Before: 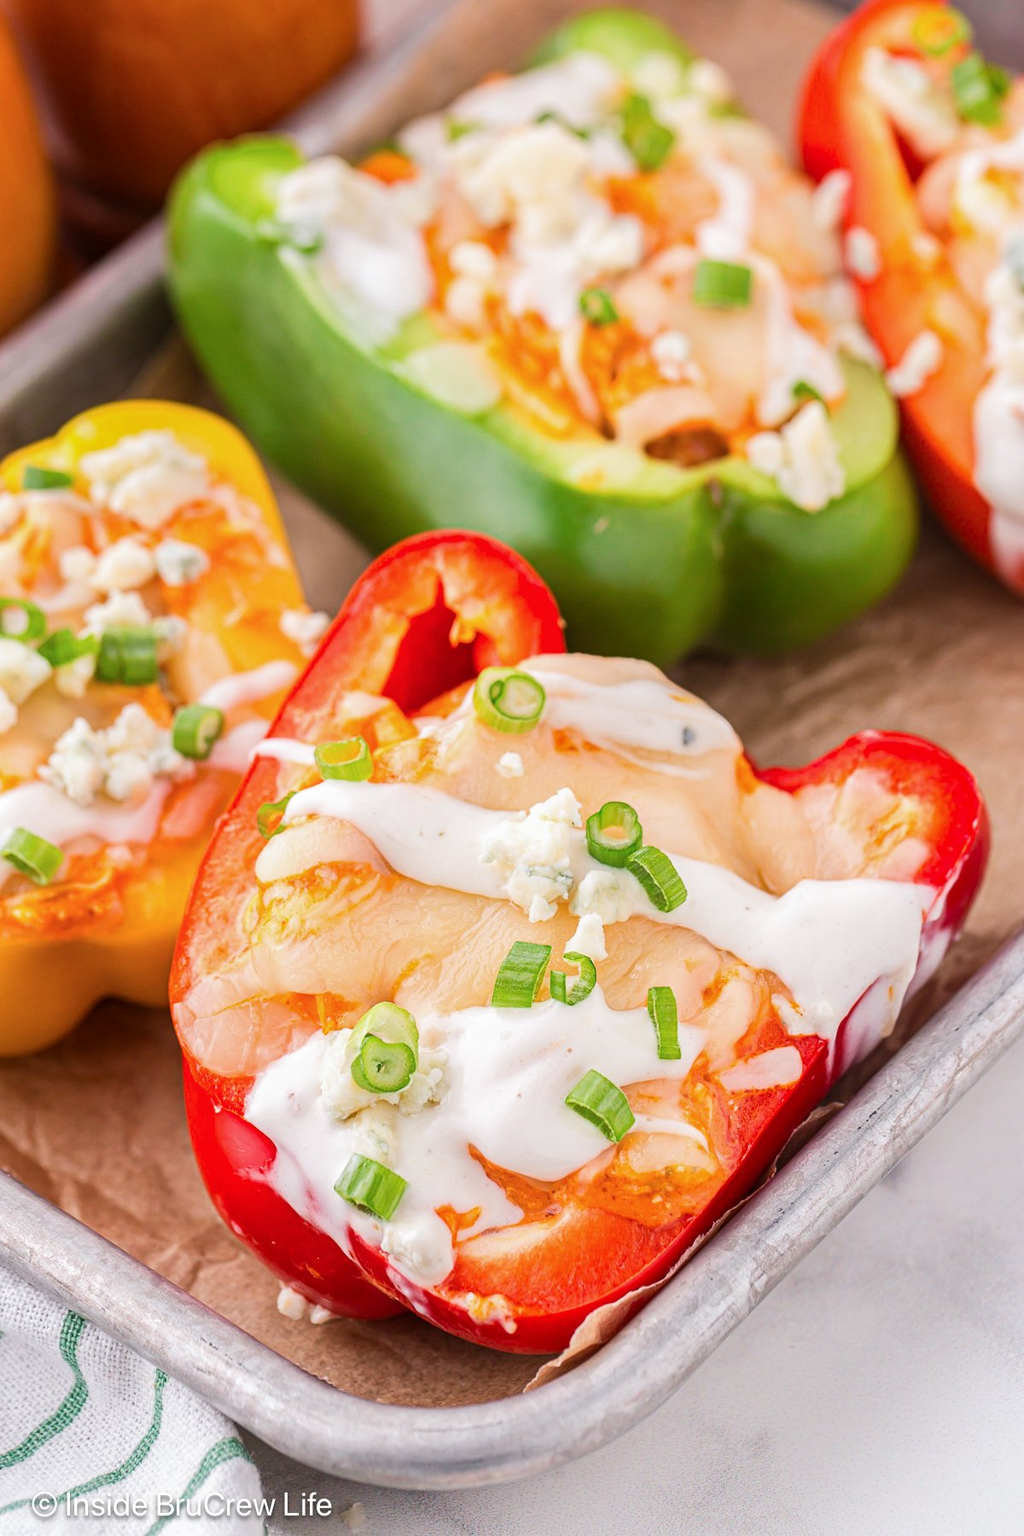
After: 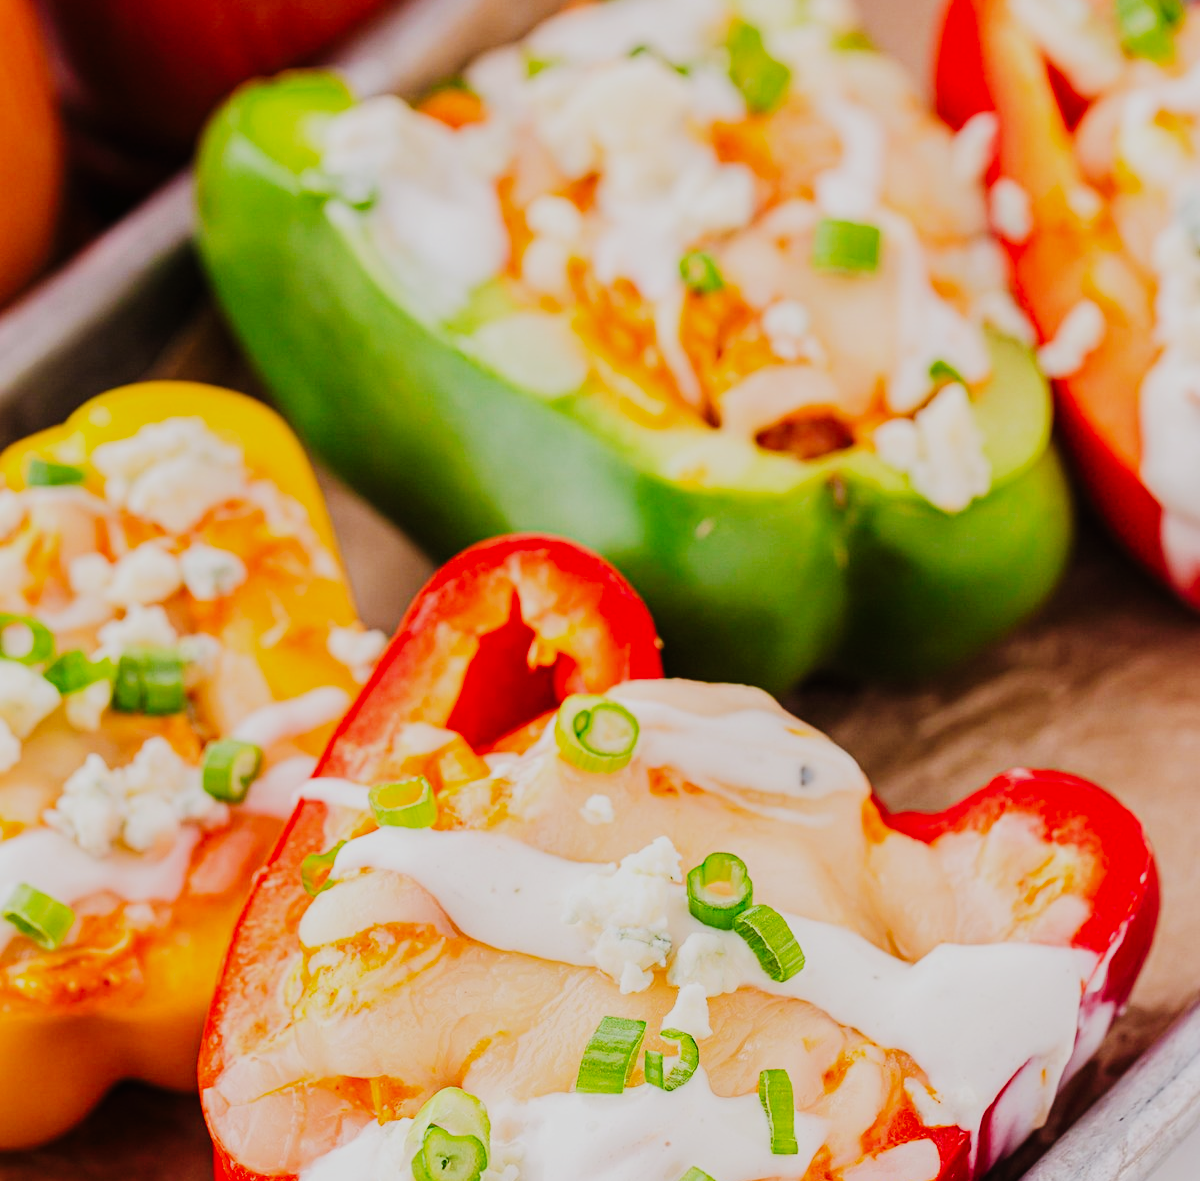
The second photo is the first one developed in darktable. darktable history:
tone curve: curves: ch0 [(0, 0) (0.003, 0.007) (0.011, 0.009) (0.025, 0.014) (0.044, 0.022) (0.069, 0.029) (0.1, 0.037) (0.136, 0.052) (0.177, 0.083) (0.224, 0.121) (0.277, 0.177) (0.335, 0.258) (0.399, 0.351) (0.468, 0.454) (0.543, 0.557) (0.623, 0.654) (0.709, 0.744) (0.801, 0.825) (0.898, 0.909) (1, 1)], preserve colors none
filmic rgb: black relative exposure -7.65 EV, white relative exposure 4.56 EV, hardness 3.61
crop and rotate: top 4.848%, bottom 29.503%
